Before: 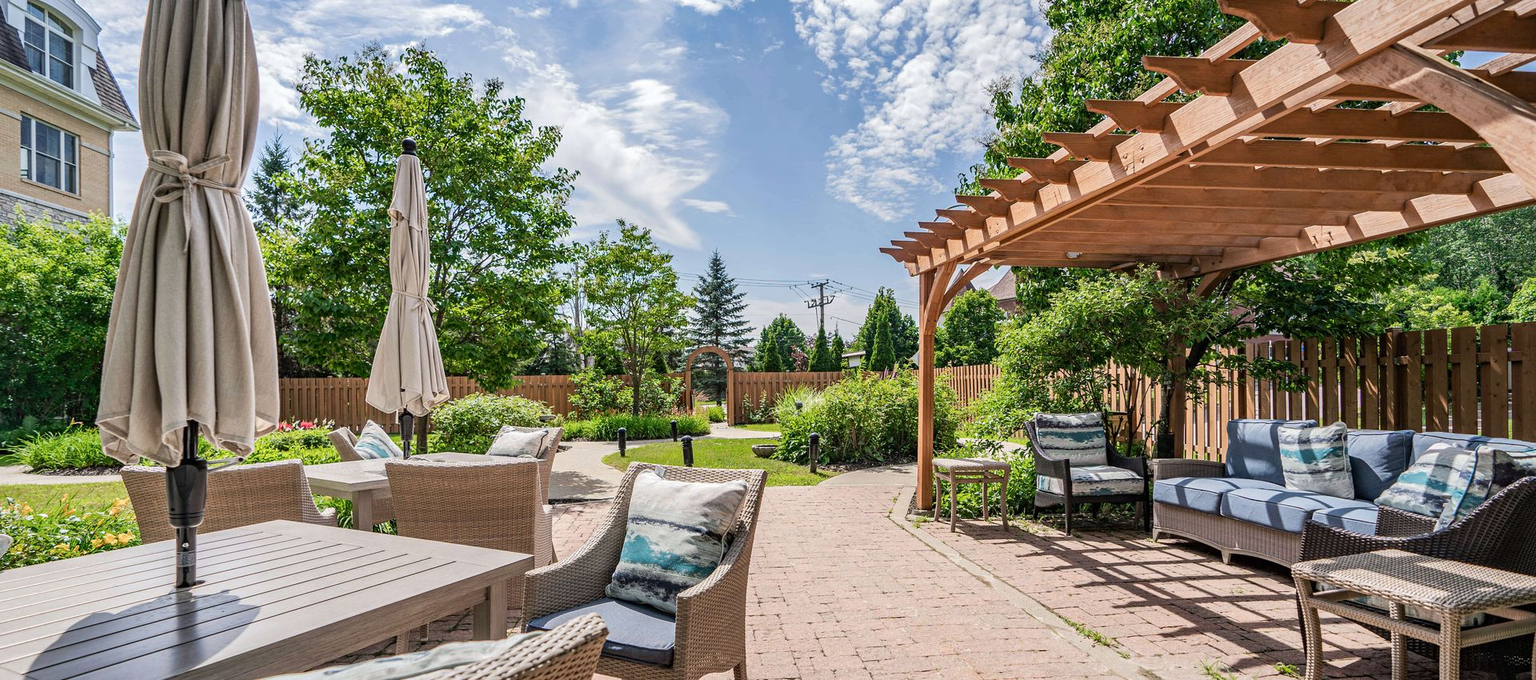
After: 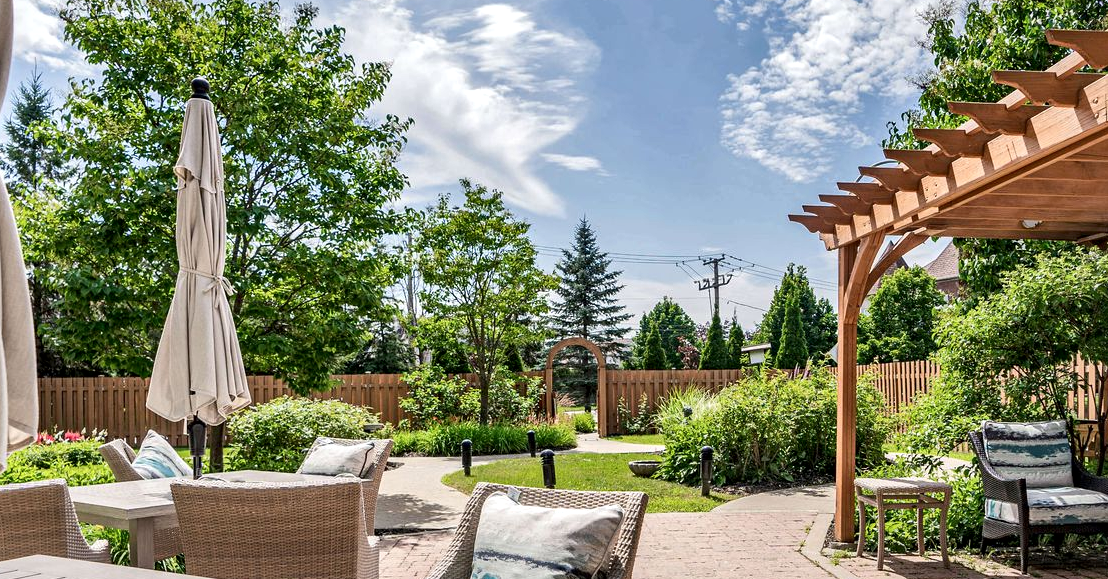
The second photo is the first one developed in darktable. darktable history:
crop: left 16.202%, top 11.208%, right 26.045%, bottom 20.557%
local contrast: mode bilateral grid, contrast 25, coarseness 47, detail 151%, midtone range 0.2
